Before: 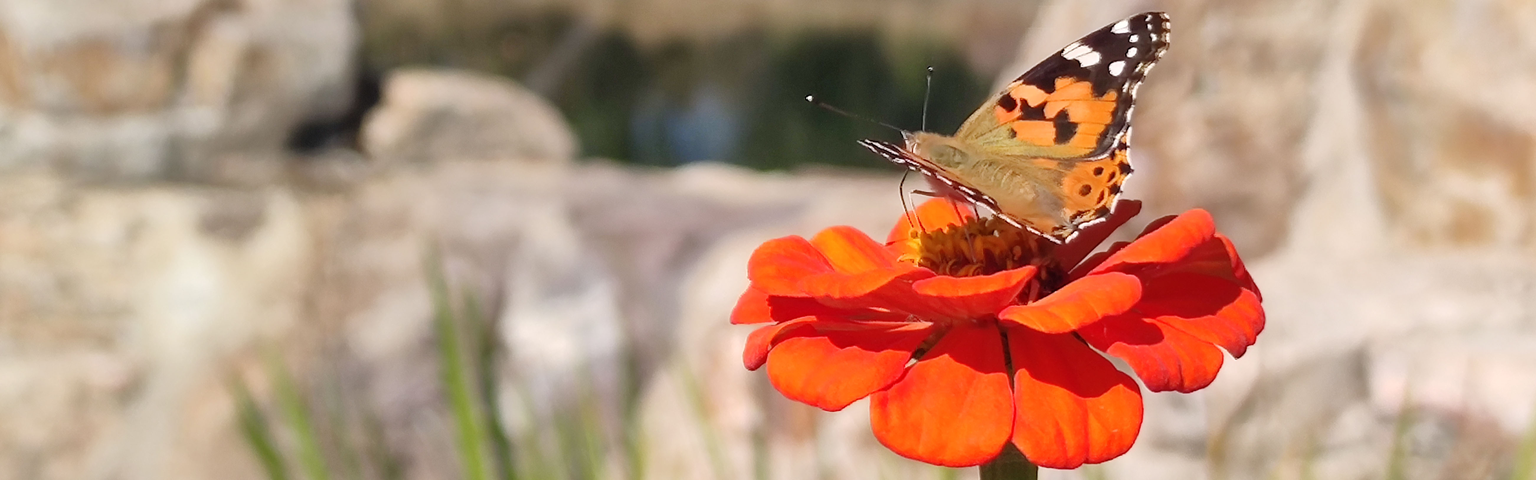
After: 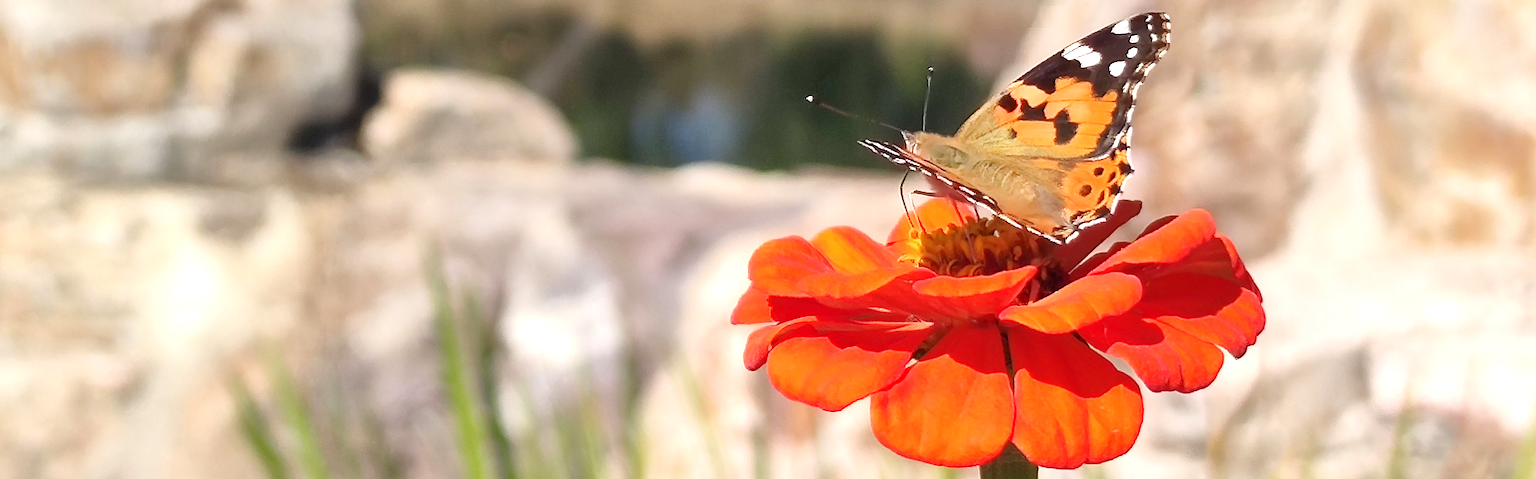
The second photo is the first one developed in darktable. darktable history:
sharpen: amount 0.499
exposure: black level correction 0.001, exposure 0.5 EV, compensate highlight preservation false
